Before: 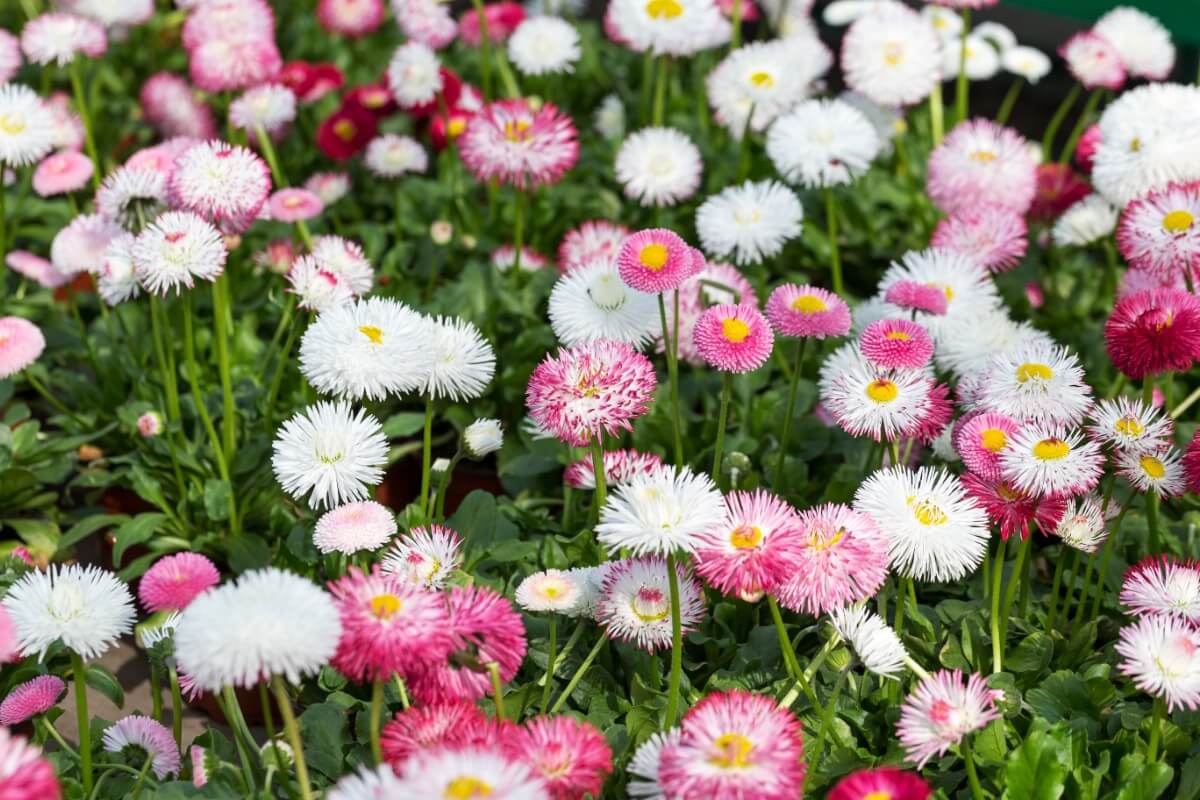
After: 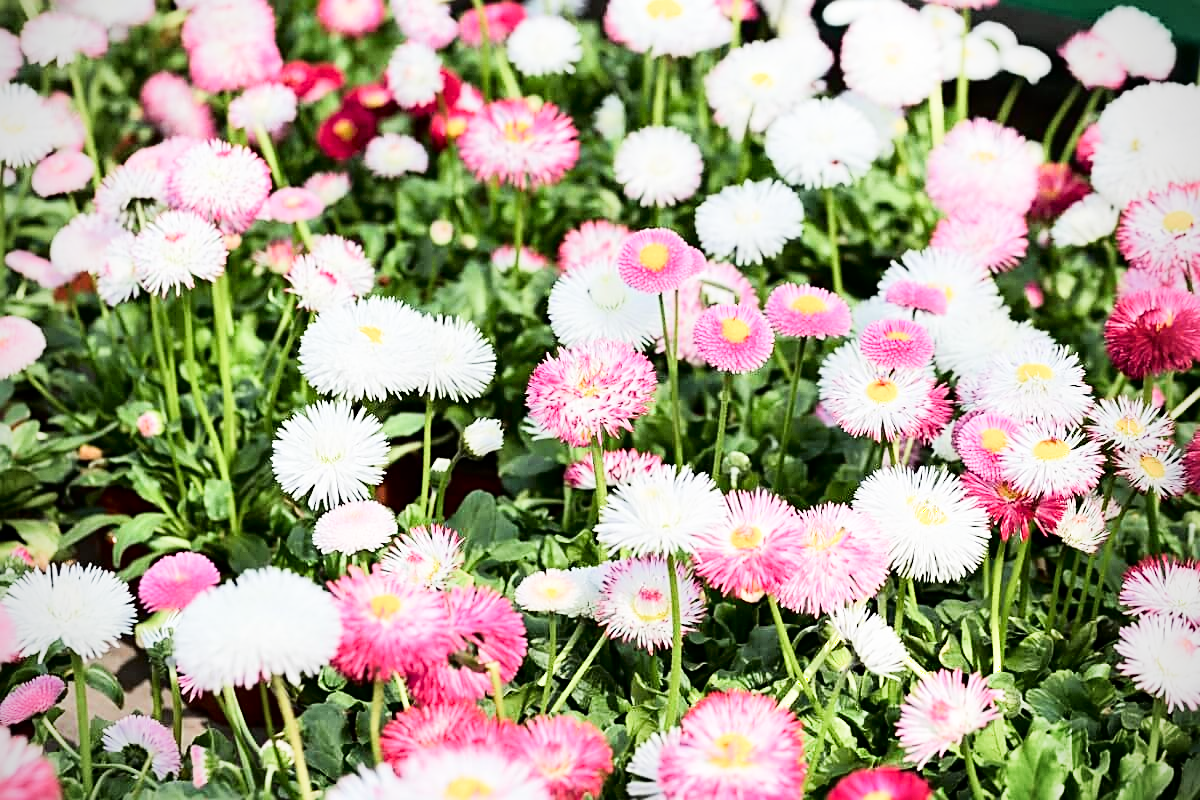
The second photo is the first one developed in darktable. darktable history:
shadows and highlights: shadows -60.76, white point adjustment -5.36, highlights 61.88, highlights color adjustment 0.694%
tone equalizer: -7 EV 0.148 EV, -6 EV 0.607 EV, -5 EV 1.16 EV, -4 EV 1.37 EV, -3 EV 1.17 EV, -2 EV 0.6 EV, -1 EV 0.166 EV, edges refinement/feathering 500, mask exposure compensation -1.57 EV, preserve details no
vignetting: brightness -0.465, saturation -0.295
sharpen: on, module defaults
